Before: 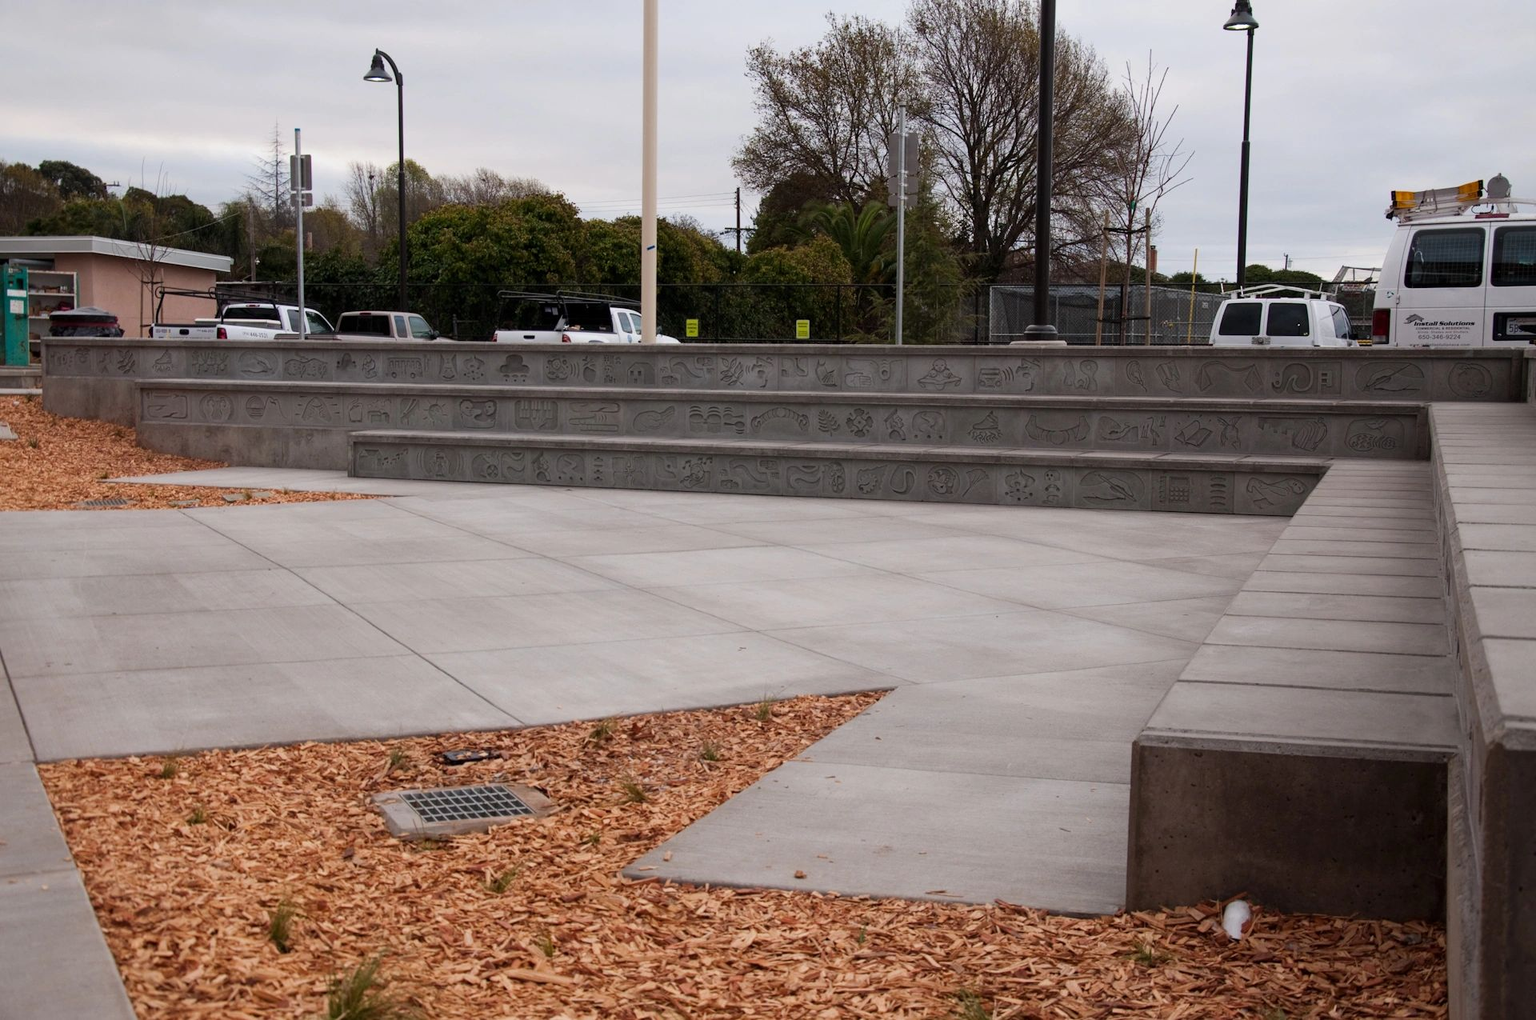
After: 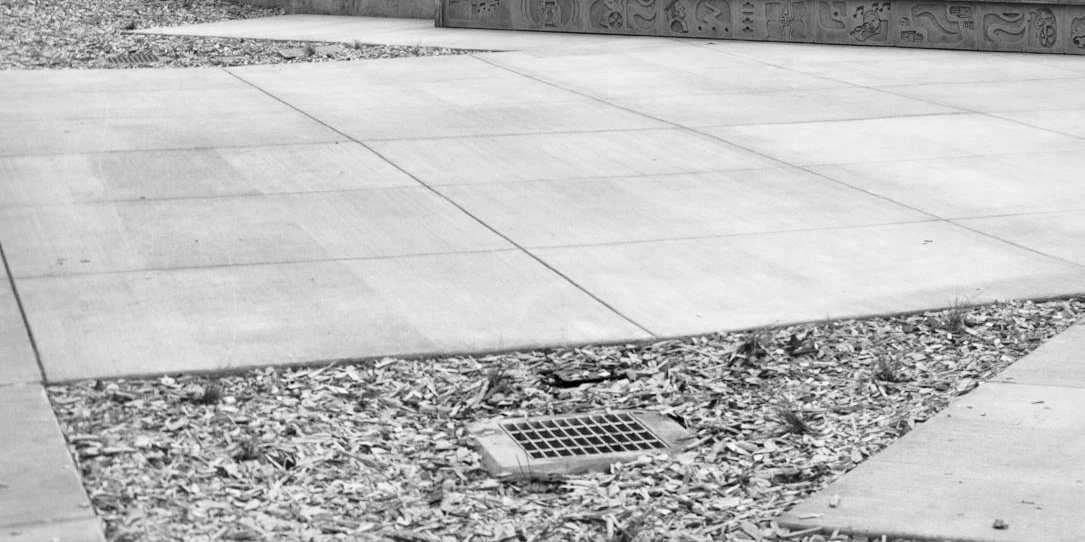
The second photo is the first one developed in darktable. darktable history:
exposure: black level correction 0.001, compensate highlight preservation false
crop: top 44.696%, right 43.484%, bottom 12.771%
local contrast: mode bilateral grid, contrast 19, coarseness 50, detail 150%, midtone range 0.2
base curve: curves: ch0 [(0, 0) (0.028, 0.03) (0.121, 0.232) (0.46, 0.748) (0.859, 0.968) (1, 1)]
color zones: curves: ch0 [(0, 0.613) (0.01, 0.613) (0.245, 0.448) (0.498, 0.529) (0.642, 0.665) (0.879, 0.777) (0.99, 0.613)]; ch1 [(0, 0) (0.143, 0) (0.286, 0) (0.429, 0) (0.571, 0) (0.714, 0) (0.857, 0)]
